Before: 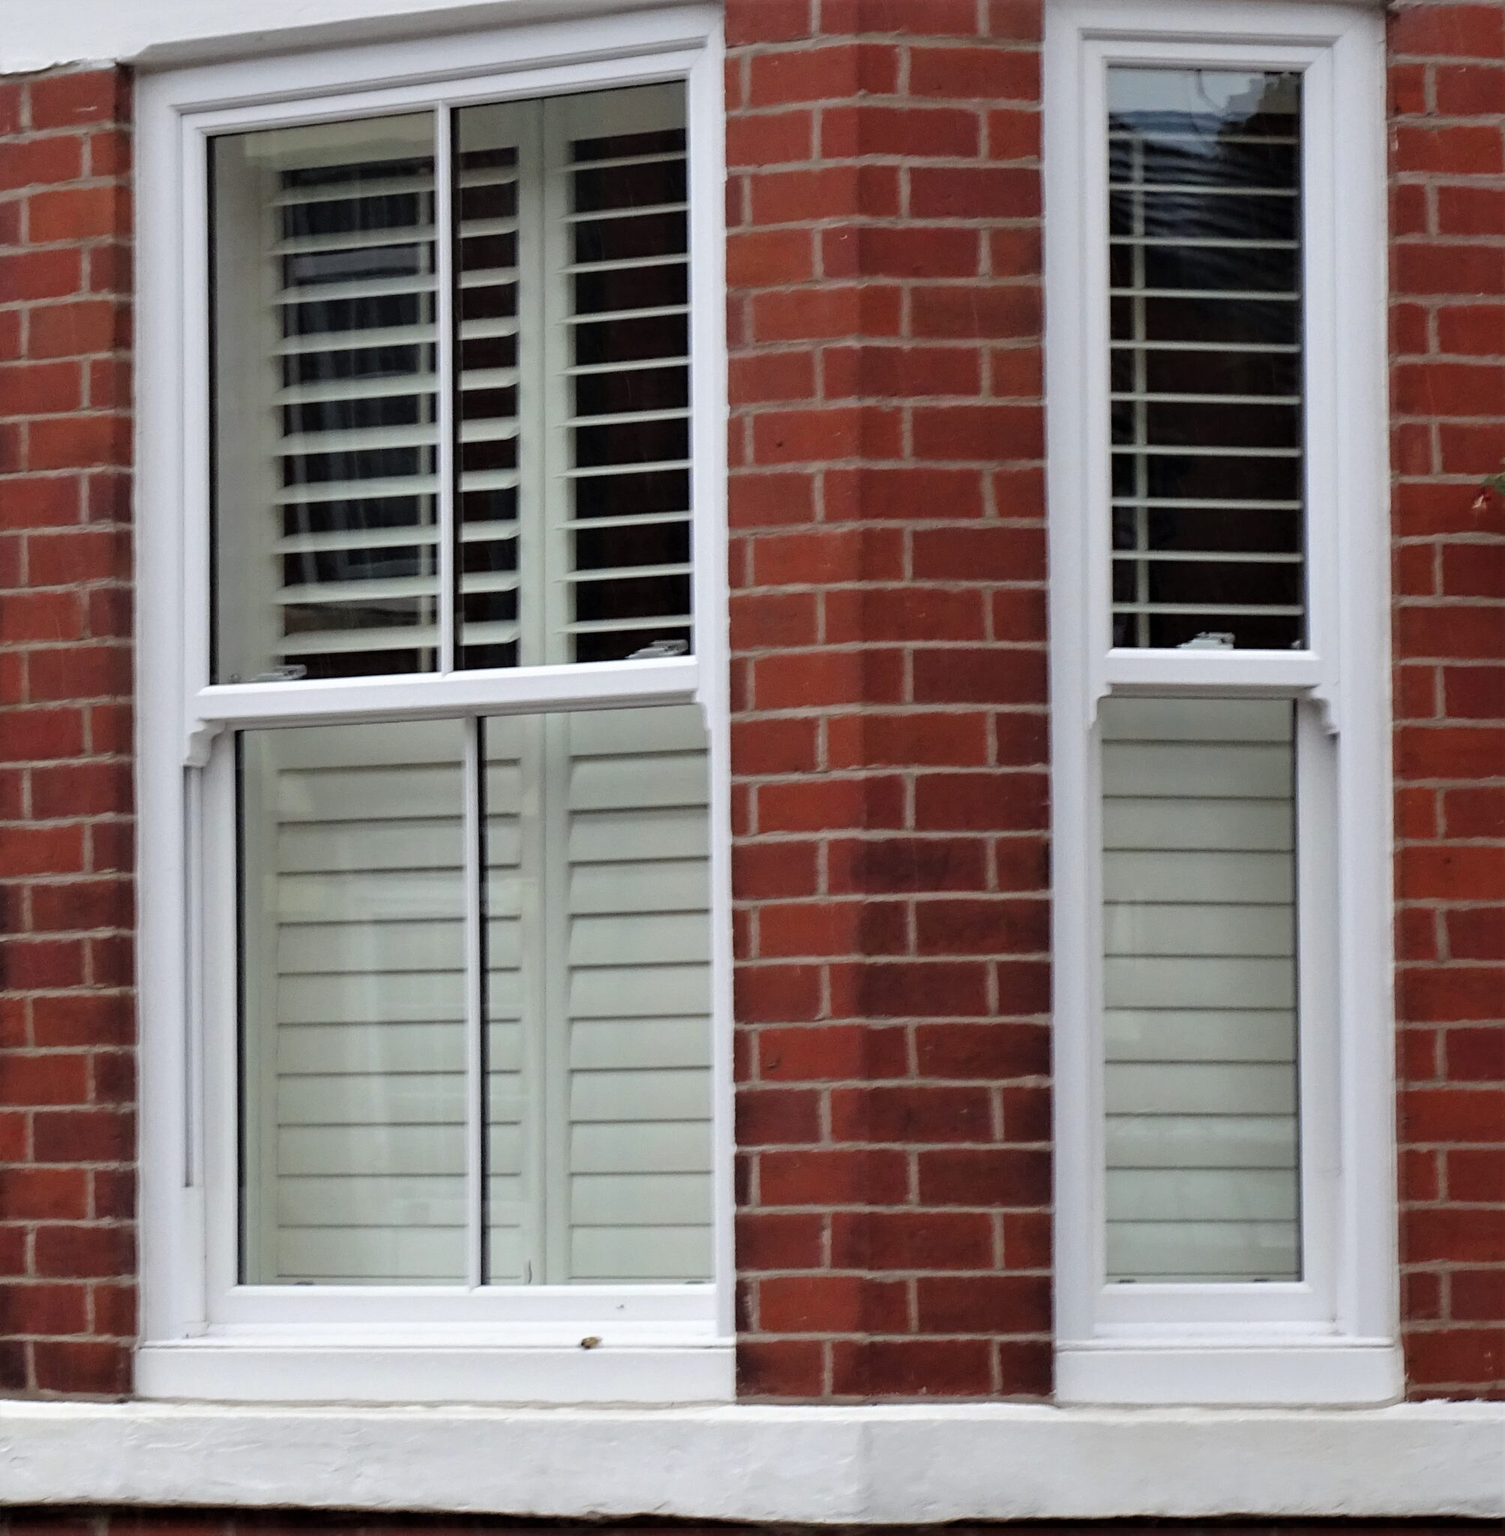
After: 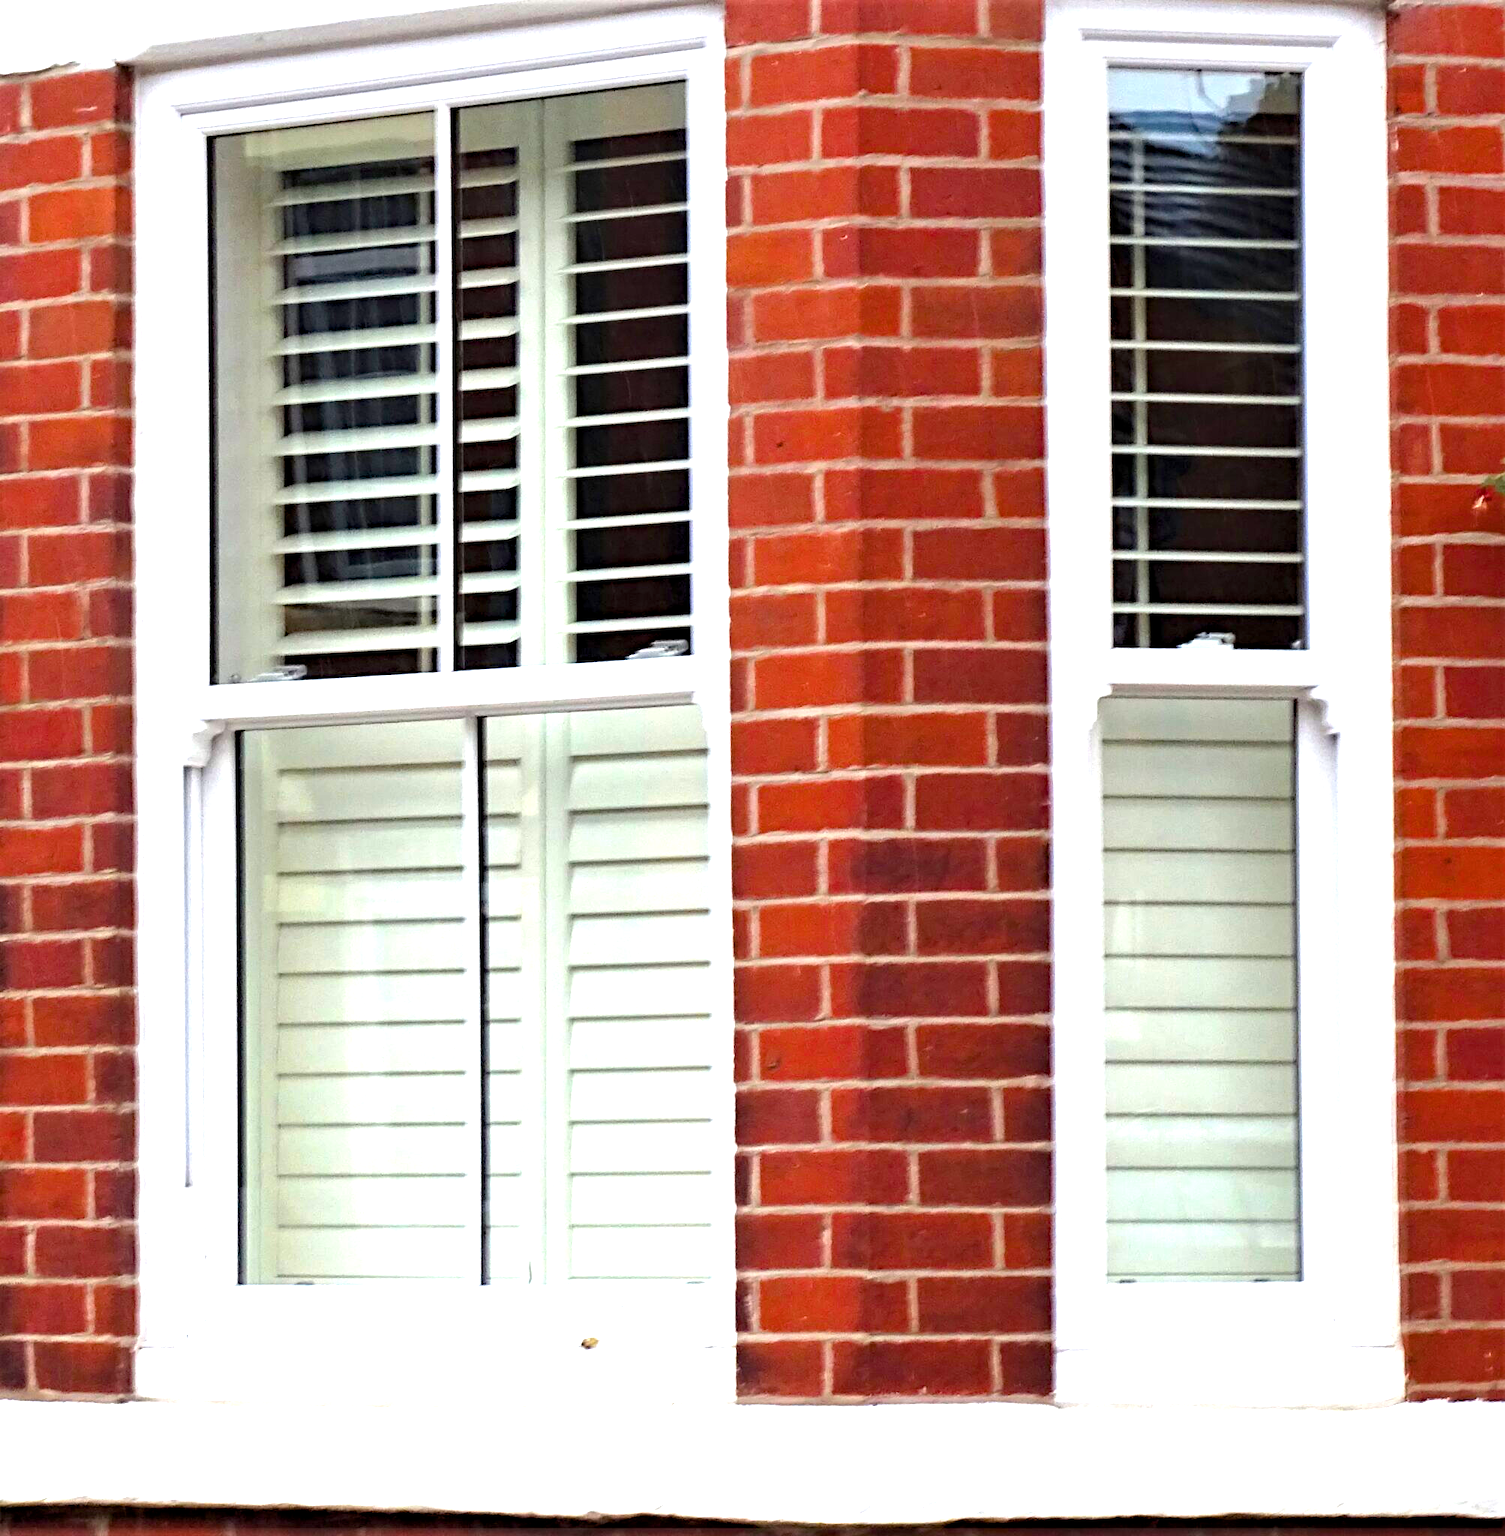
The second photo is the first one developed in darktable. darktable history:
haze removal: compatibility mode true, adaptive false
exposure: exposure 1 EV, compensate highlight preservation false
color balance rgb: perceptual saturation grading › global saturation 25.166%, perceptual brilliance grading › global brilliance 17.766%, global vibrance 20%
